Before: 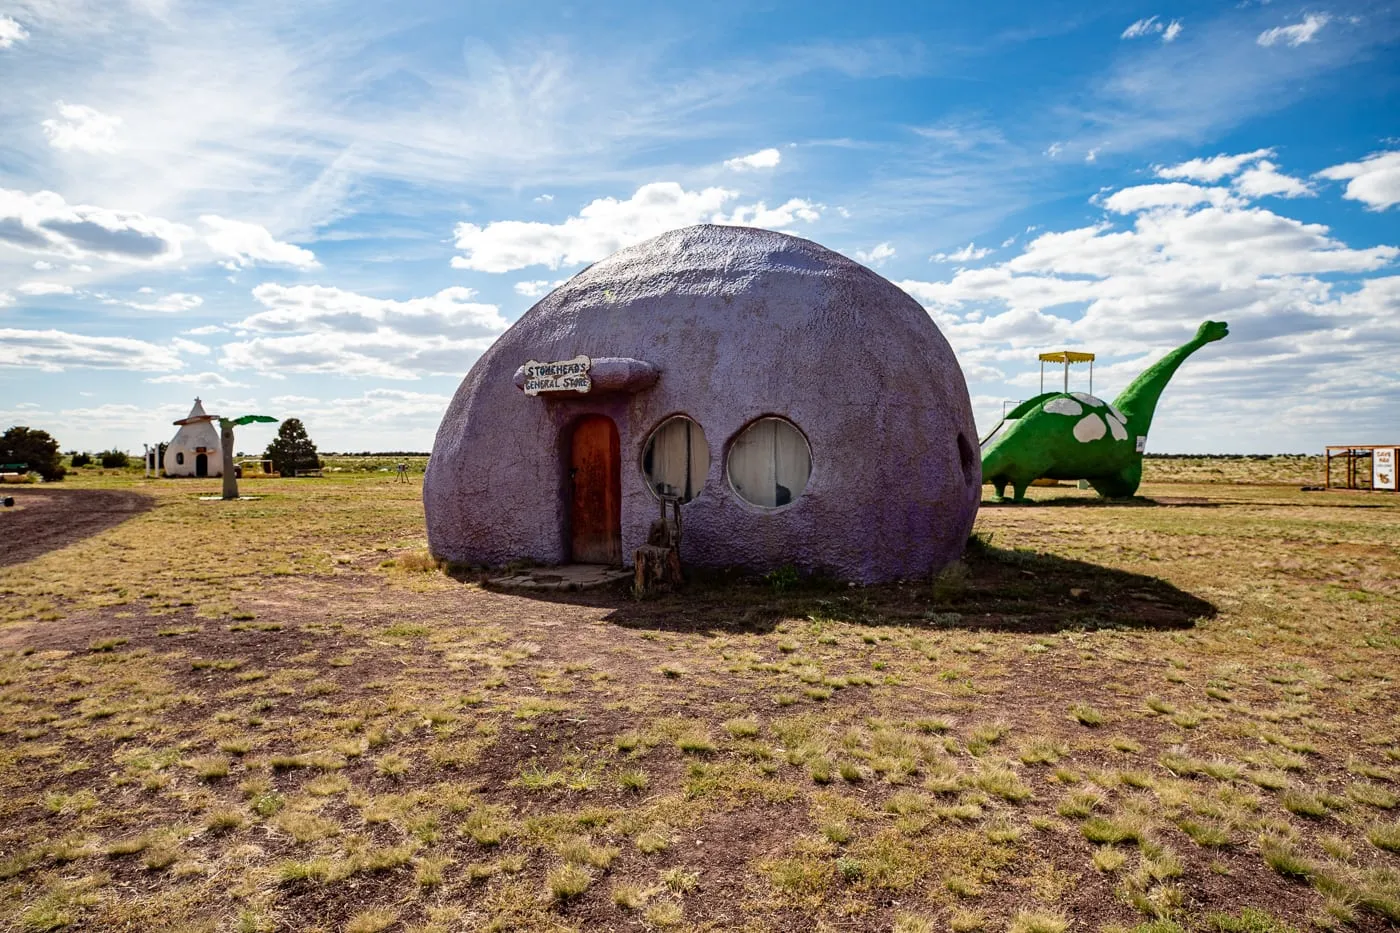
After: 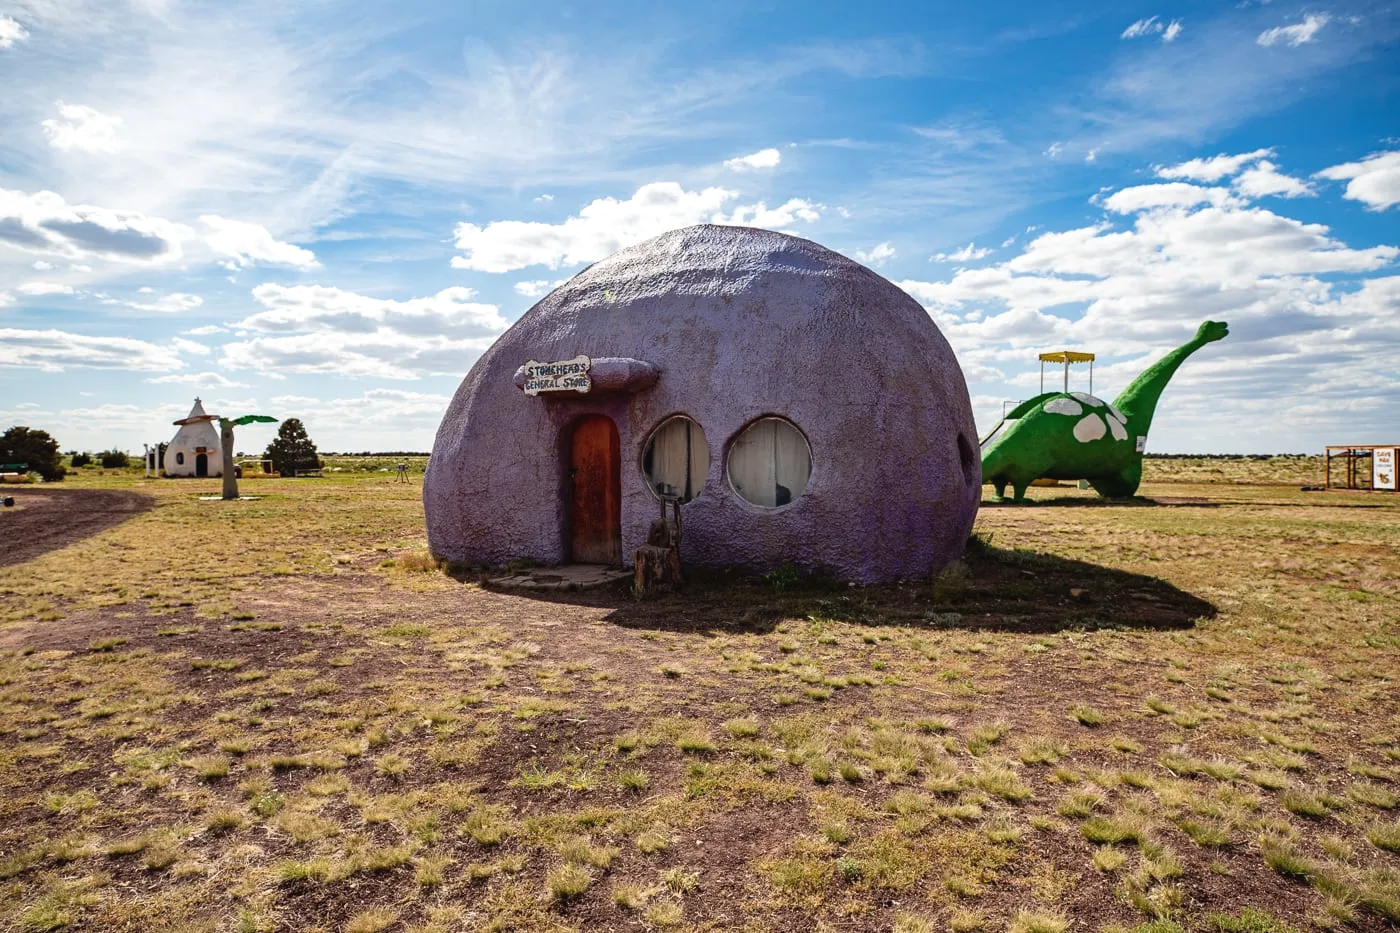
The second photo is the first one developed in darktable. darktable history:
exposure: black level correction -0.003, exposure 0.04 EV, compensate highlight preservation false
